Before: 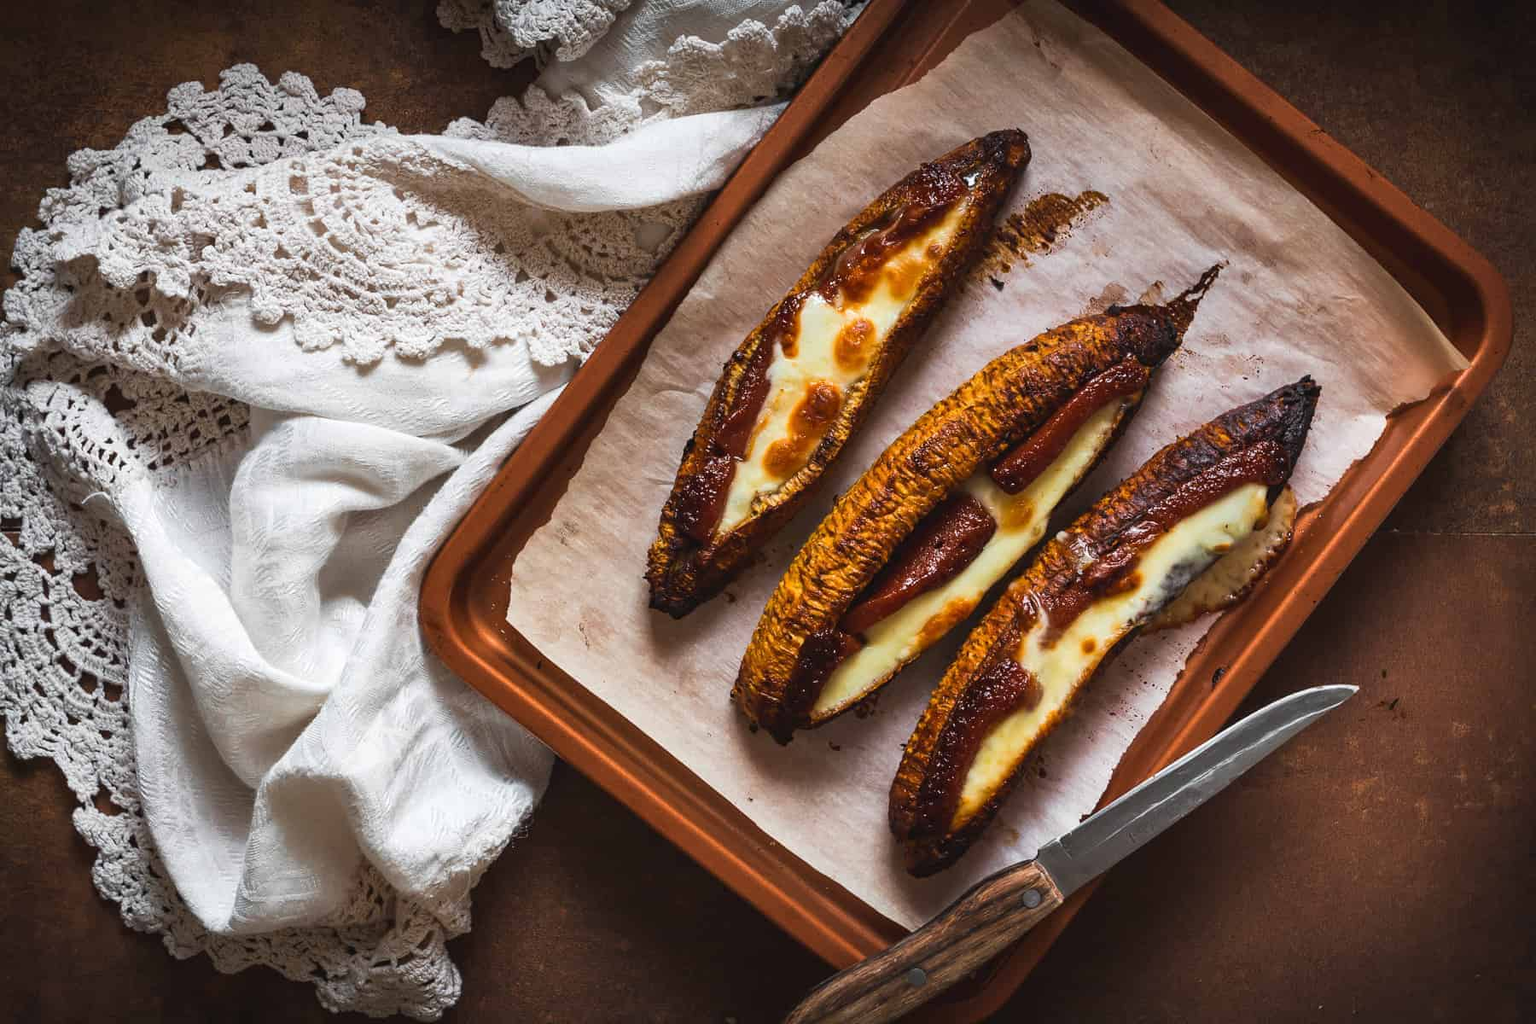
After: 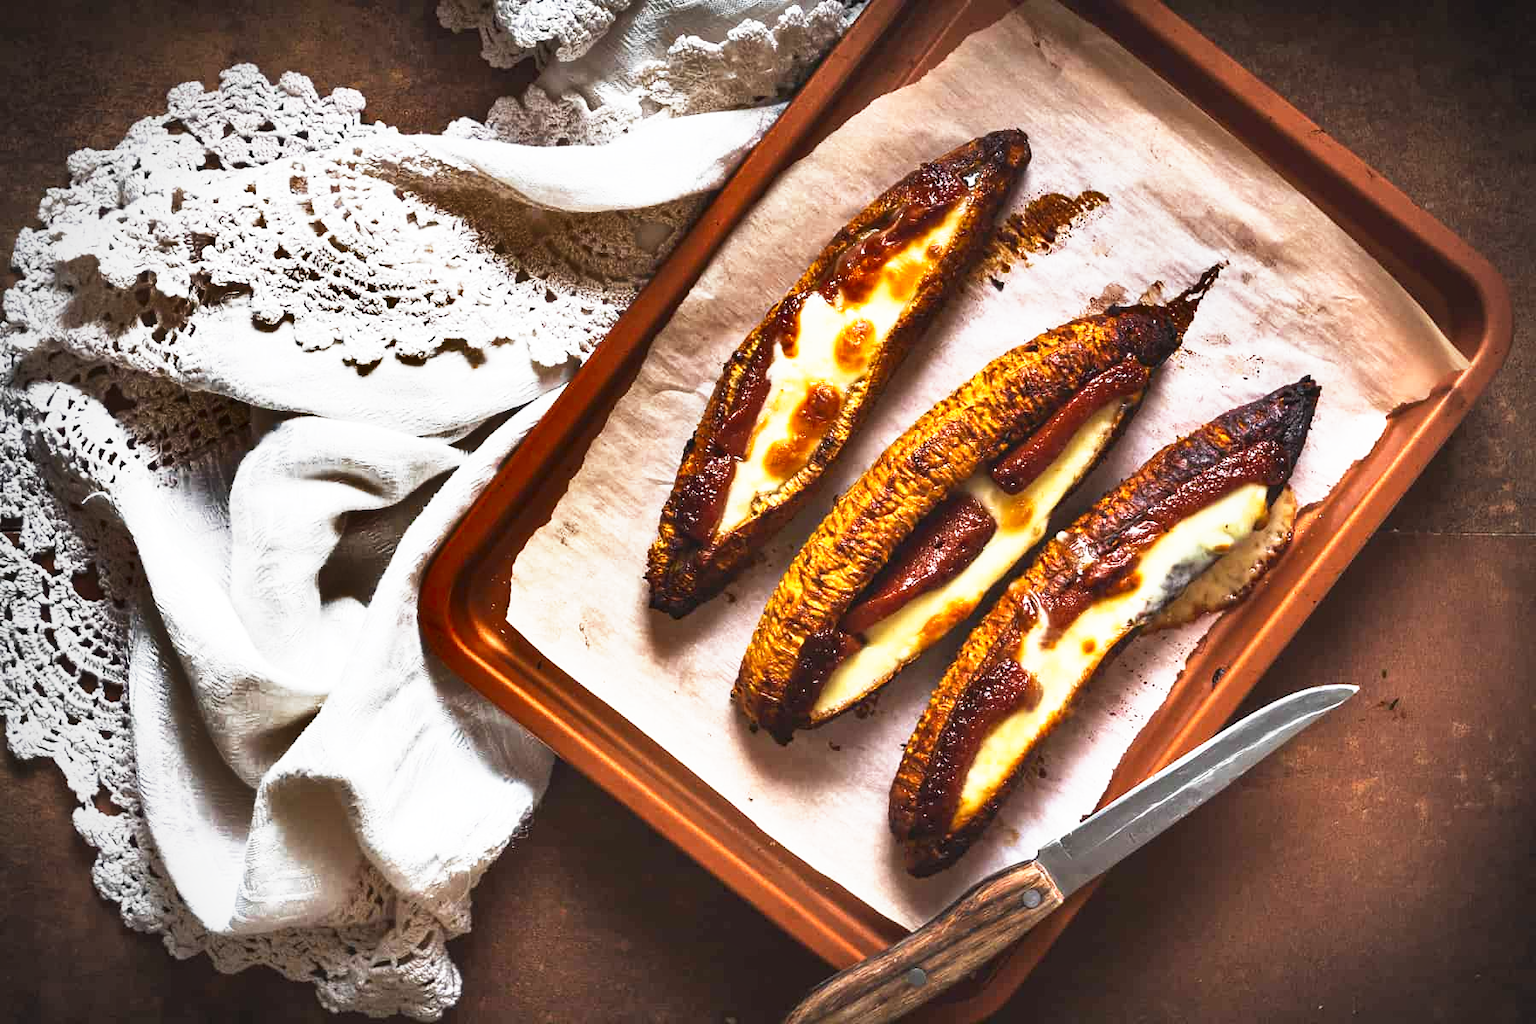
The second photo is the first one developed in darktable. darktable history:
shadows and highlights: shadows 20.92, highlights -81.8, soften with gaussian
base curve: curves: ch0 [(0, 0) (0.495, 0.917) (1, 1)], preserve colors none
exposure: exposure 0.128 EV, compensate highlight preservation false
vignetting: unbound false
